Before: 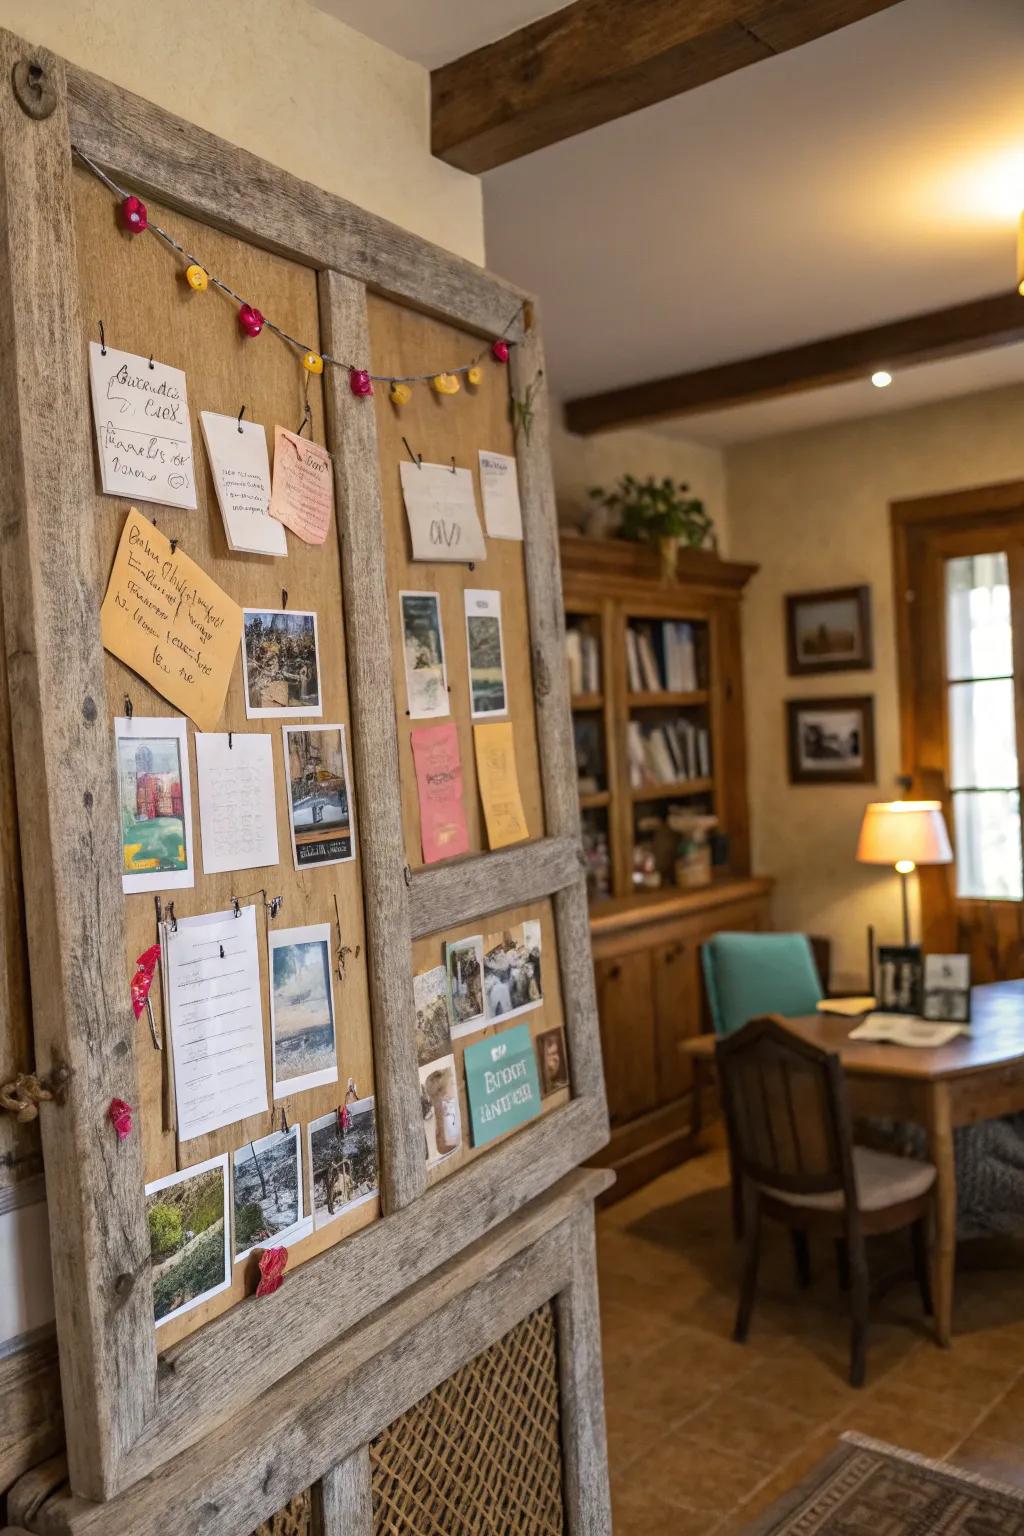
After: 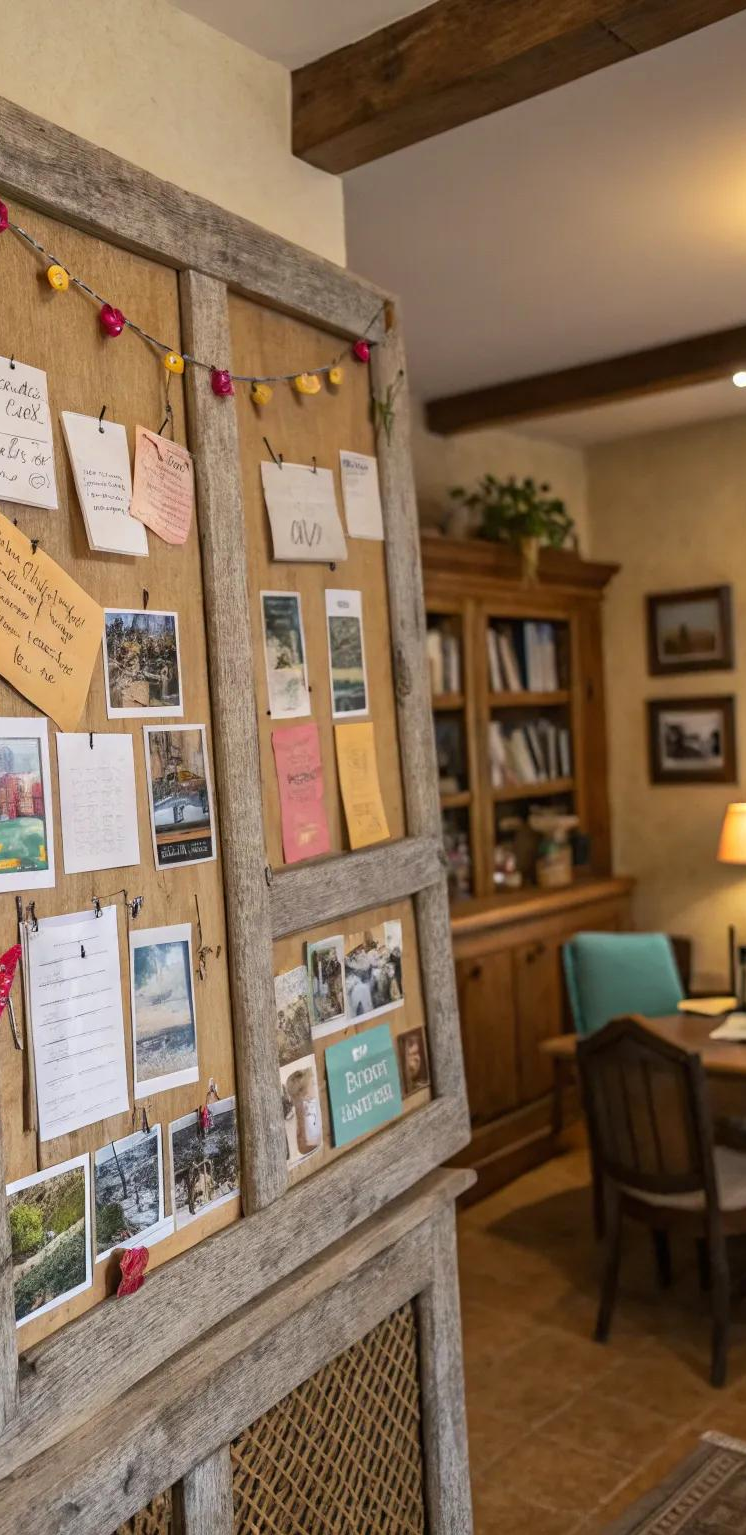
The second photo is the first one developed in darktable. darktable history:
color zones: curves: ch0 [(0, 0.558) (0.143, 0.548) (0.286, 0.447) (0.429, 0.259) (0.571, 0.5) (0.714, 0.5) (0.857, 0.593) (1, 0.558)]; ch1 [(0, 0.543) (0.01, 0.544) (0.12, 0.492) (0.248, 0.458) (0.5, 0.534) (0.748, 0.5) (0.99, 0.469) (1, 0.543)]; ch2 [(0, 0.507) (0.143, 0.522) (0.286, 0.505) (0.429, 0.5) (0.571, 0.5) (0.714, 0.5) (0.857, 0.5) (1, 0.507)], mix -122.49%
crop: left 13.633%, top 0%, right 13.436%
